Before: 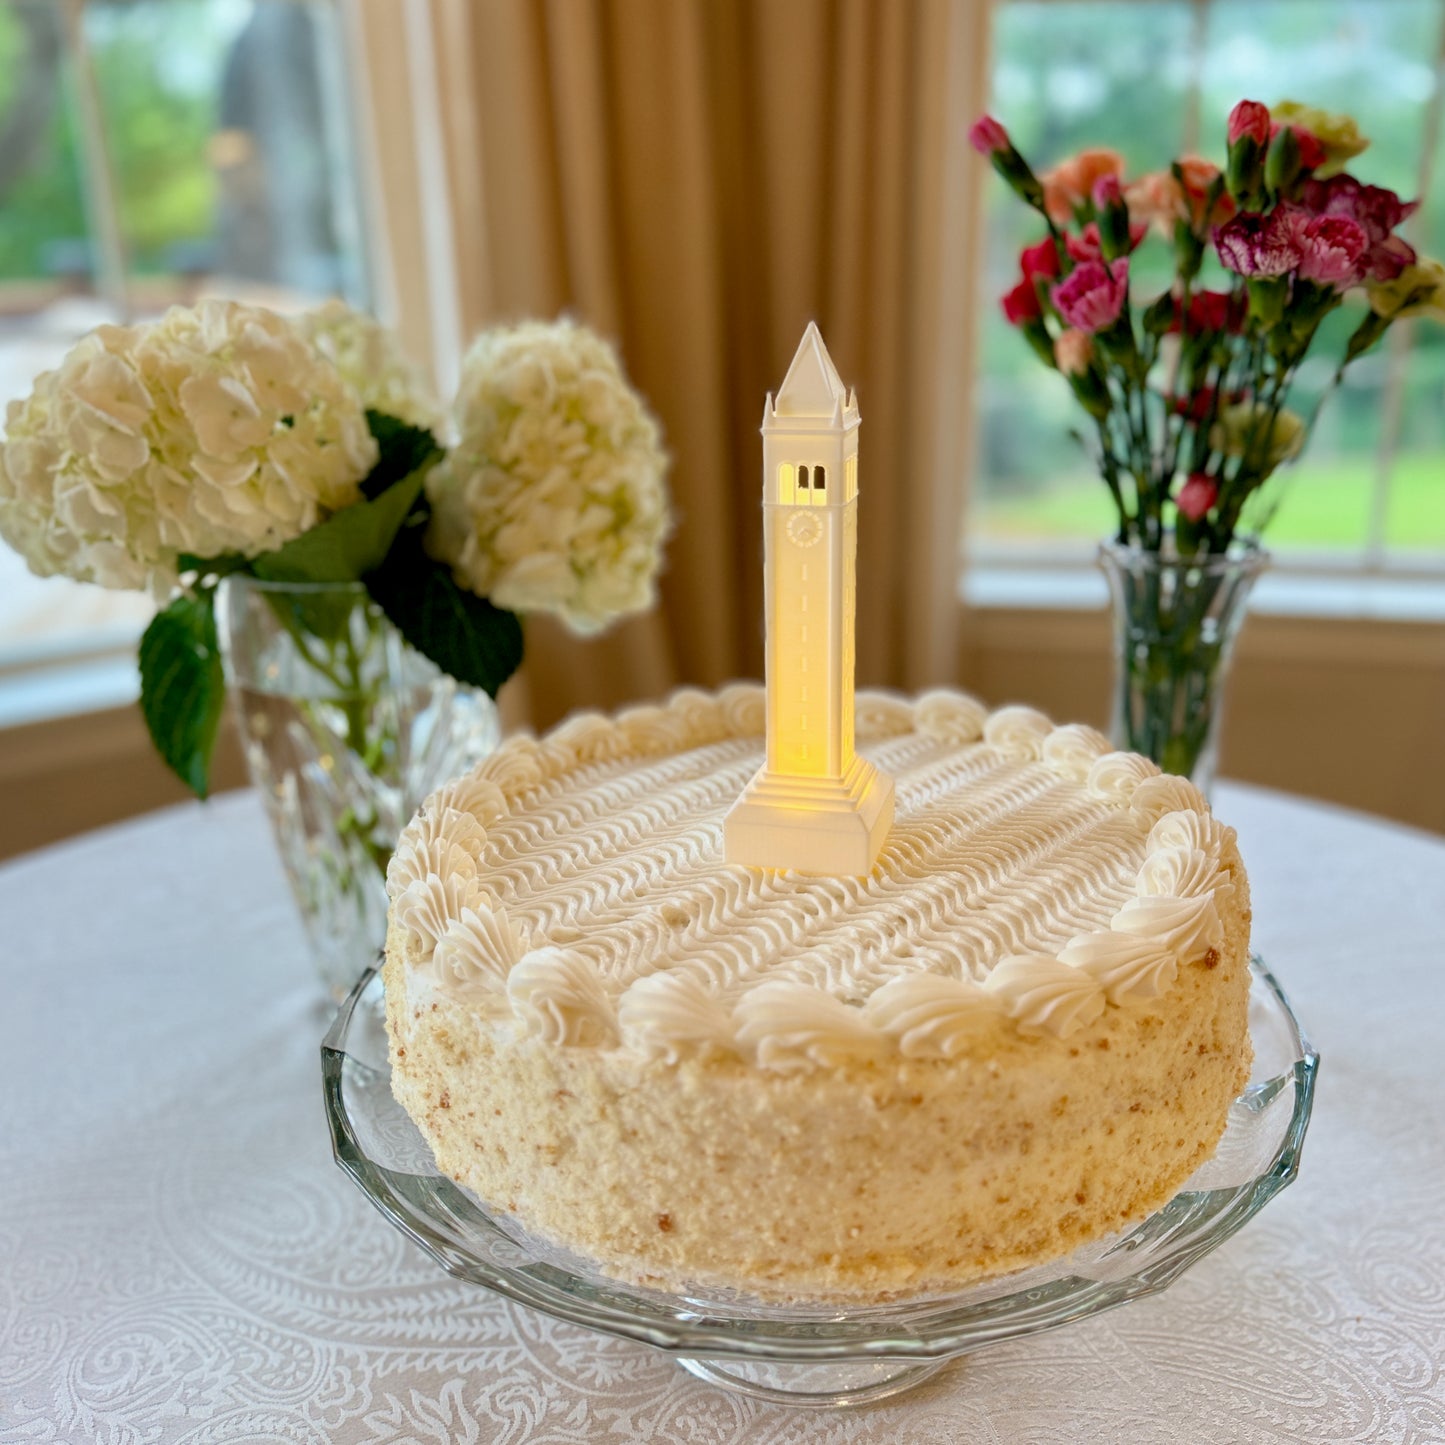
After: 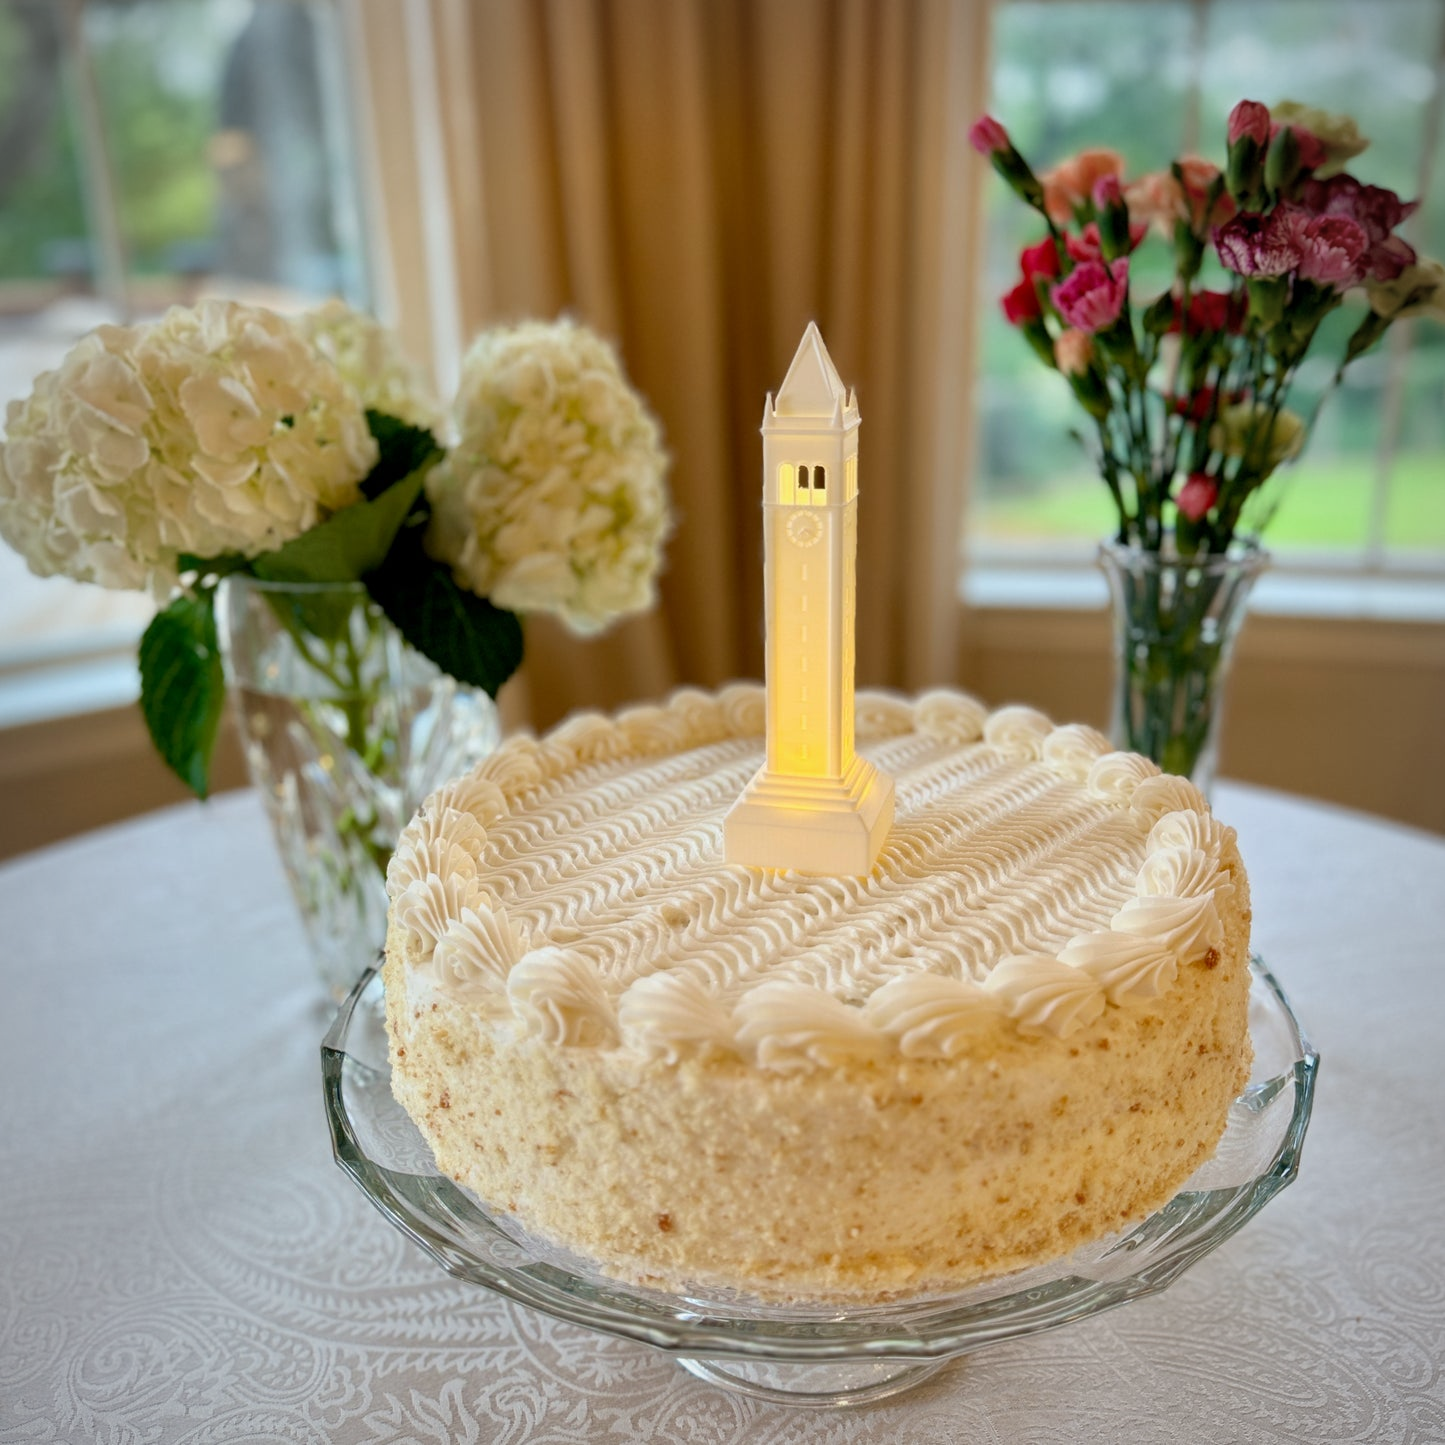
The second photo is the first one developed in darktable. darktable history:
vignetting: fall-off radius 60.92%
exposure: compensate highlight preservation false
